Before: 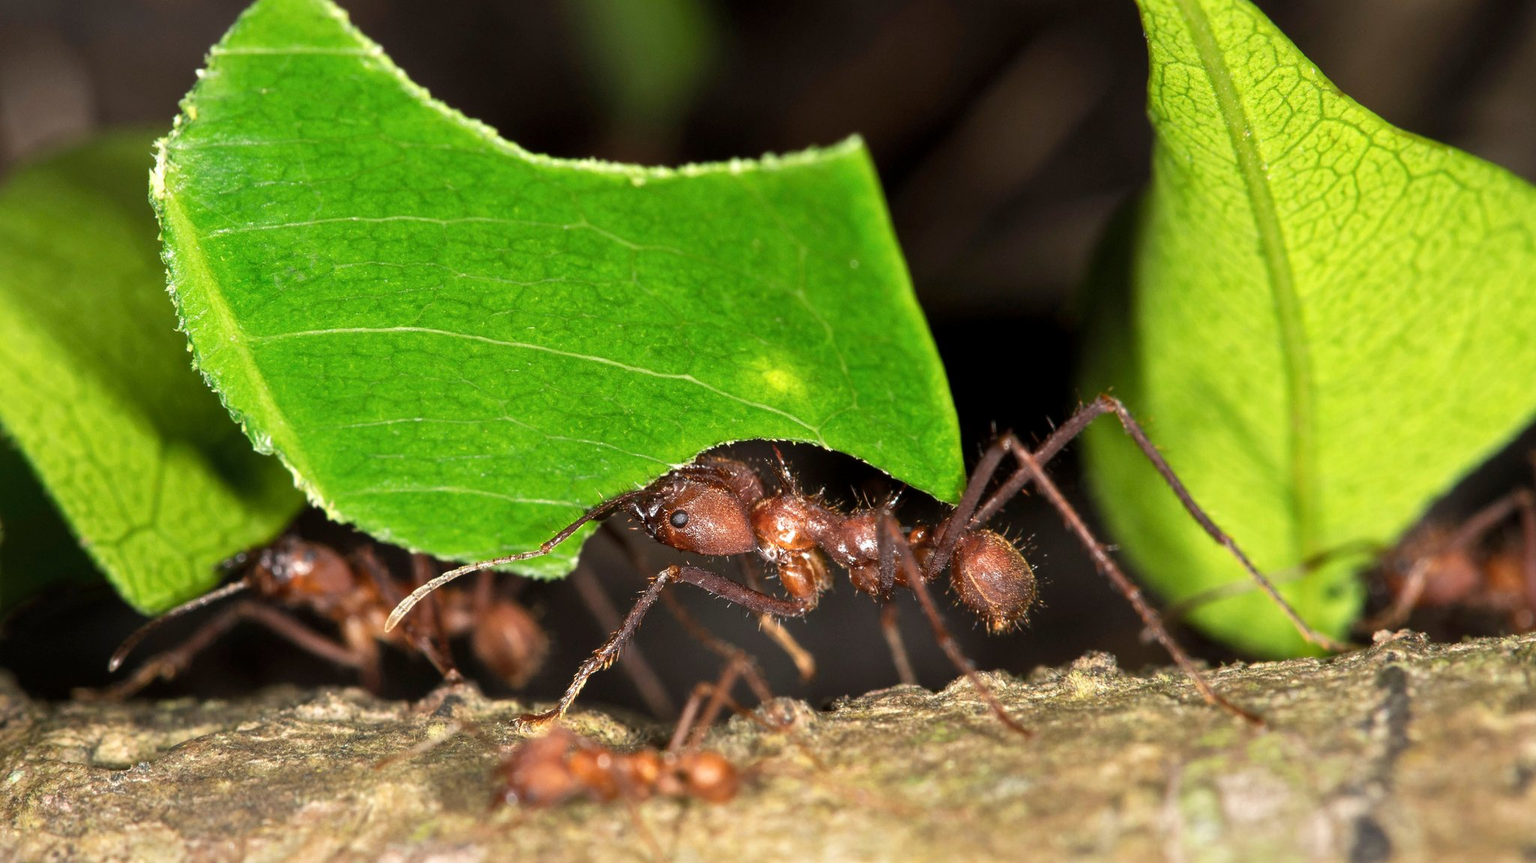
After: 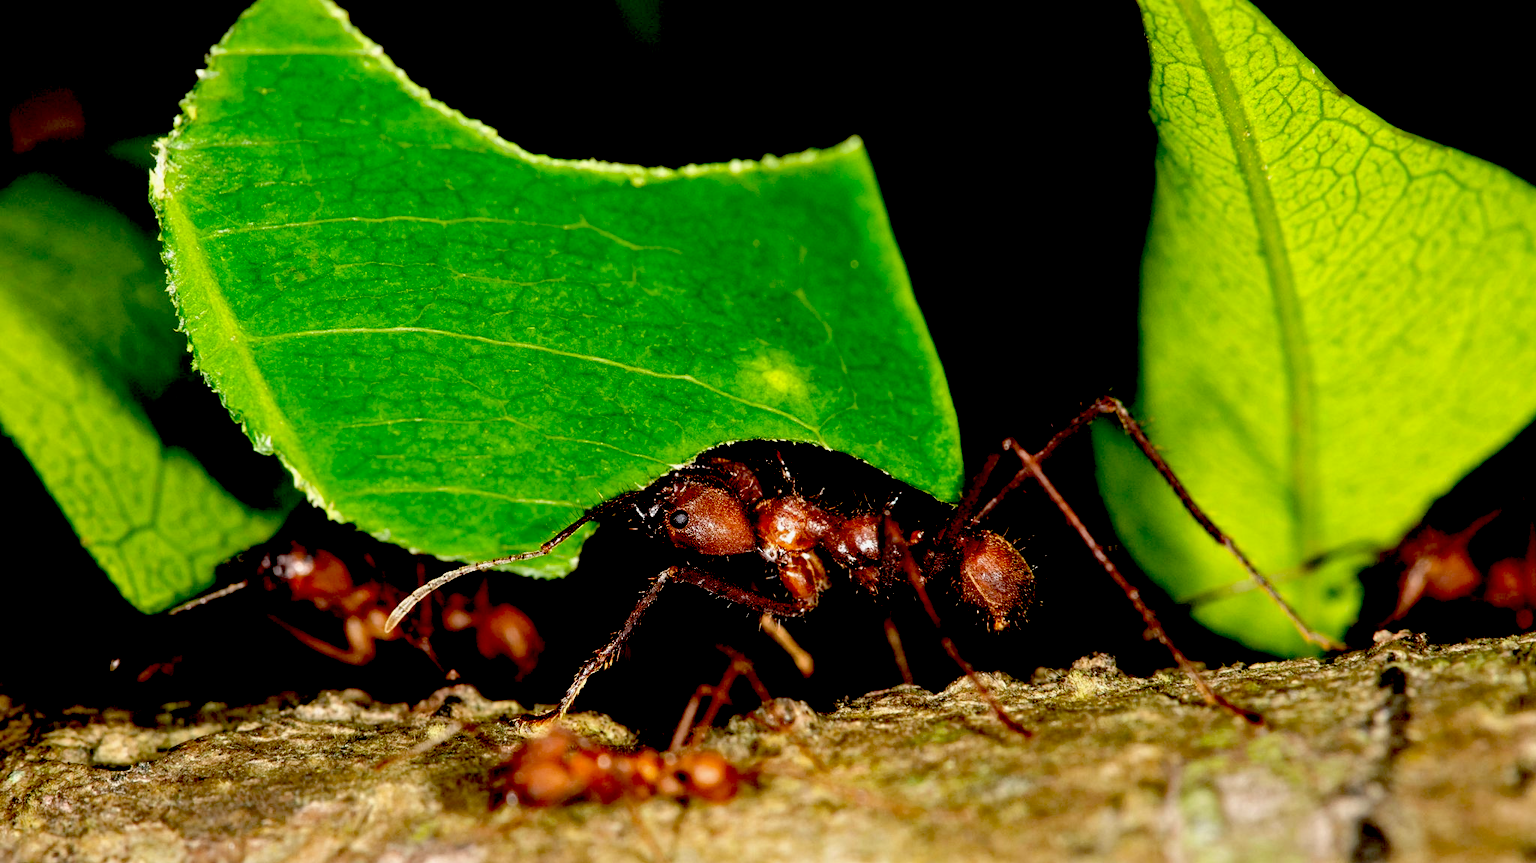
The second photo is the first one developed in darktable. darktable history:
exposure: black level correction 0.1, exposure -0.089 EV, compensate highlight preservation false
